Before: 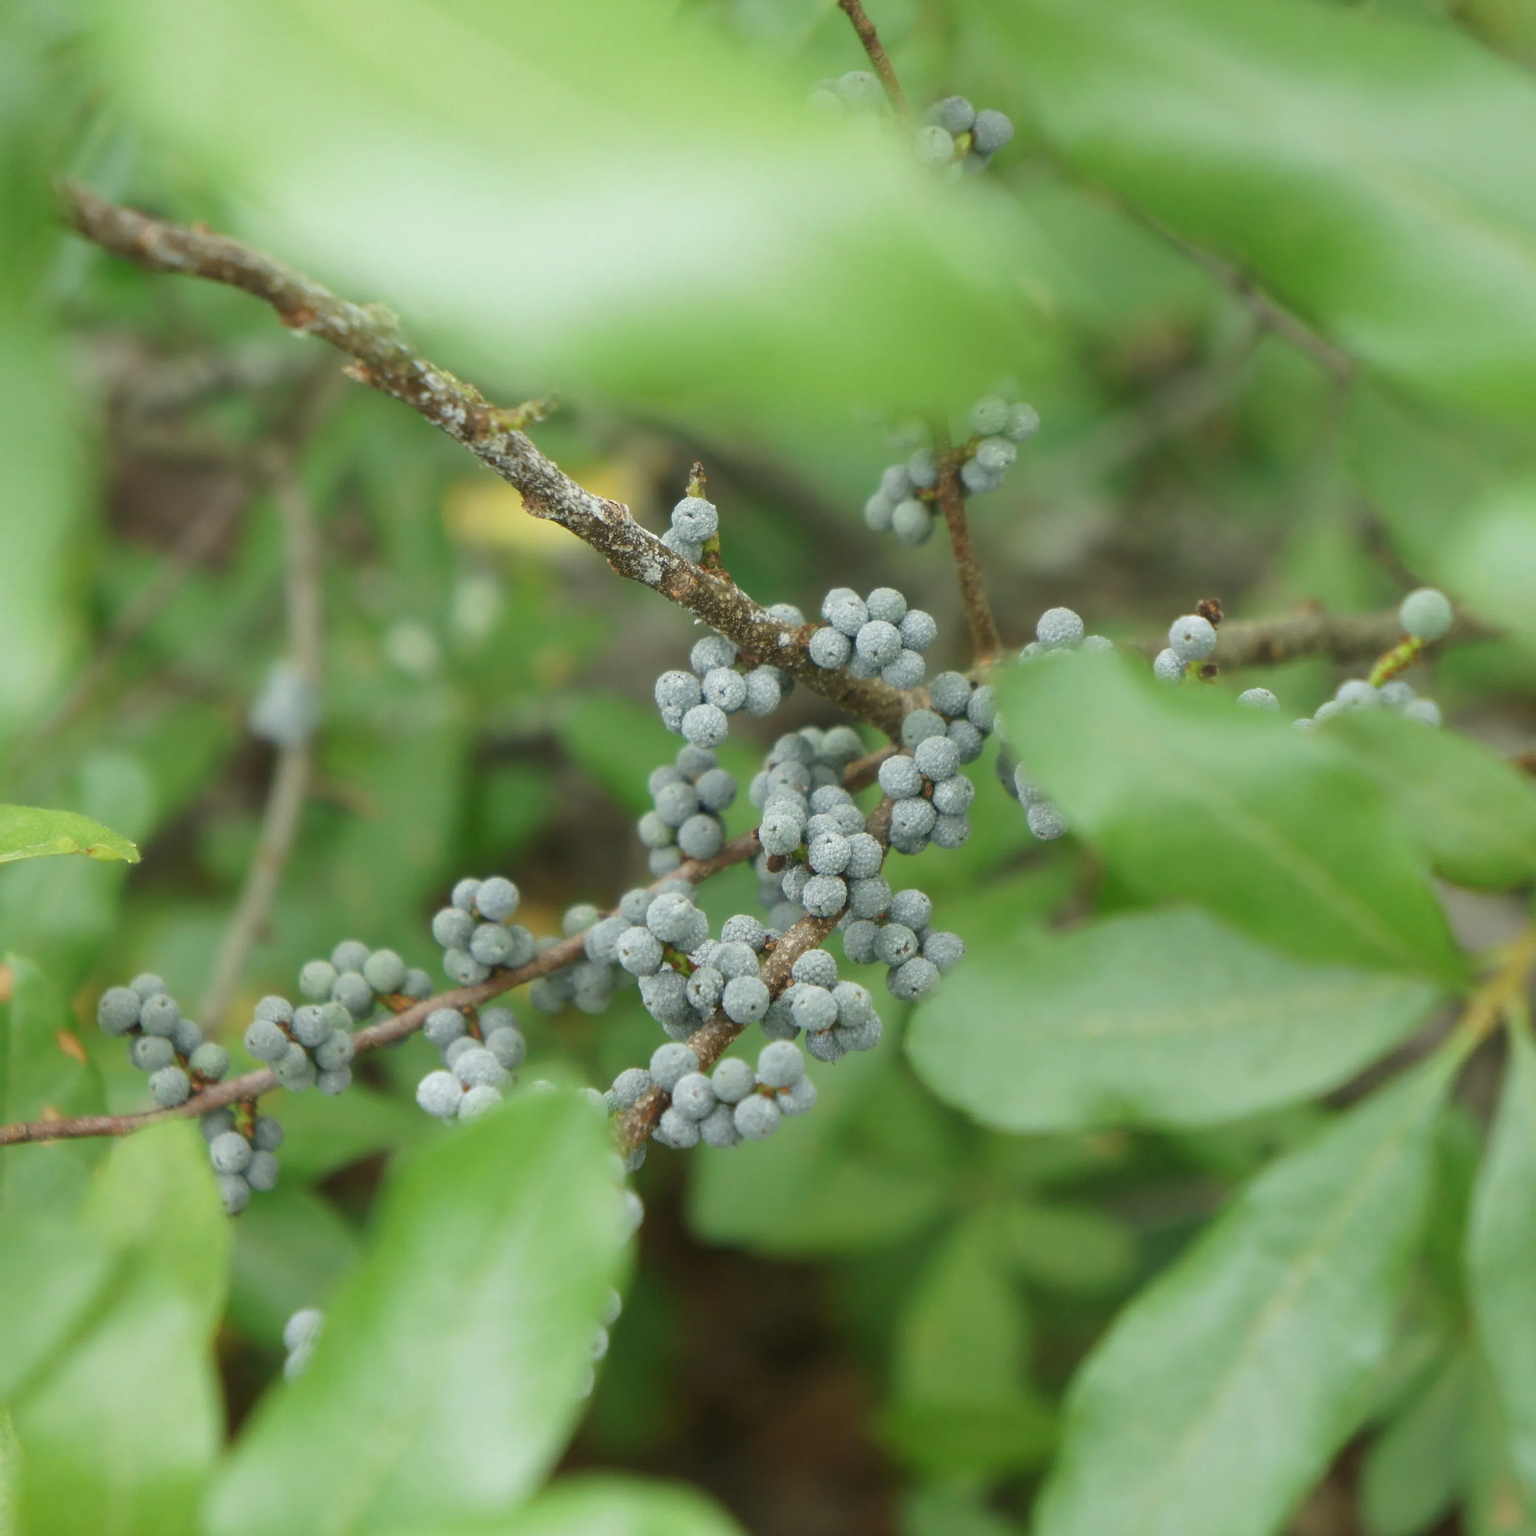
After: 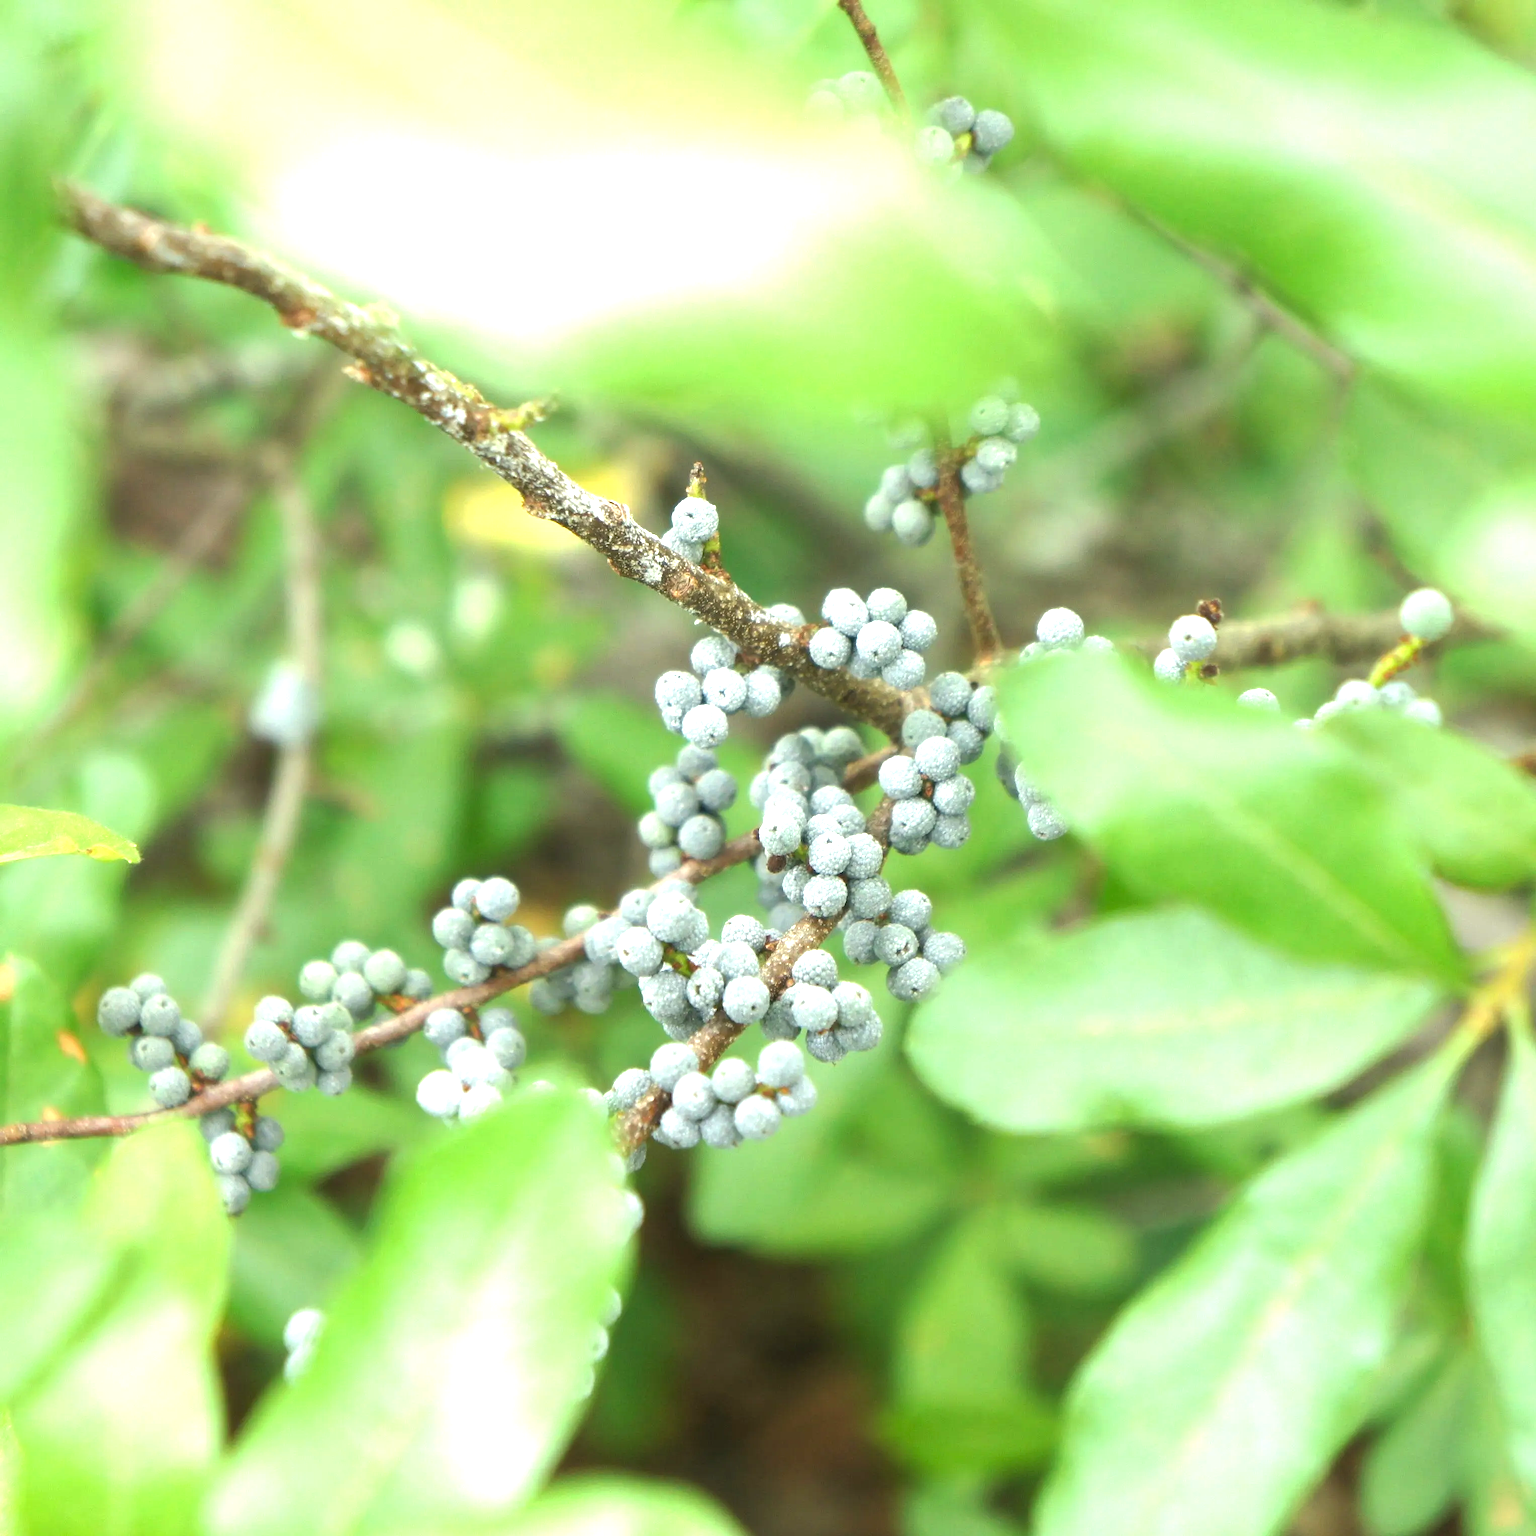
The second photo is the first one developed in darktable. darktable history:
color balance: contrast 10%
exposure: black level correction 0, exposure 1.1 EV, compensate highlight preservation false
